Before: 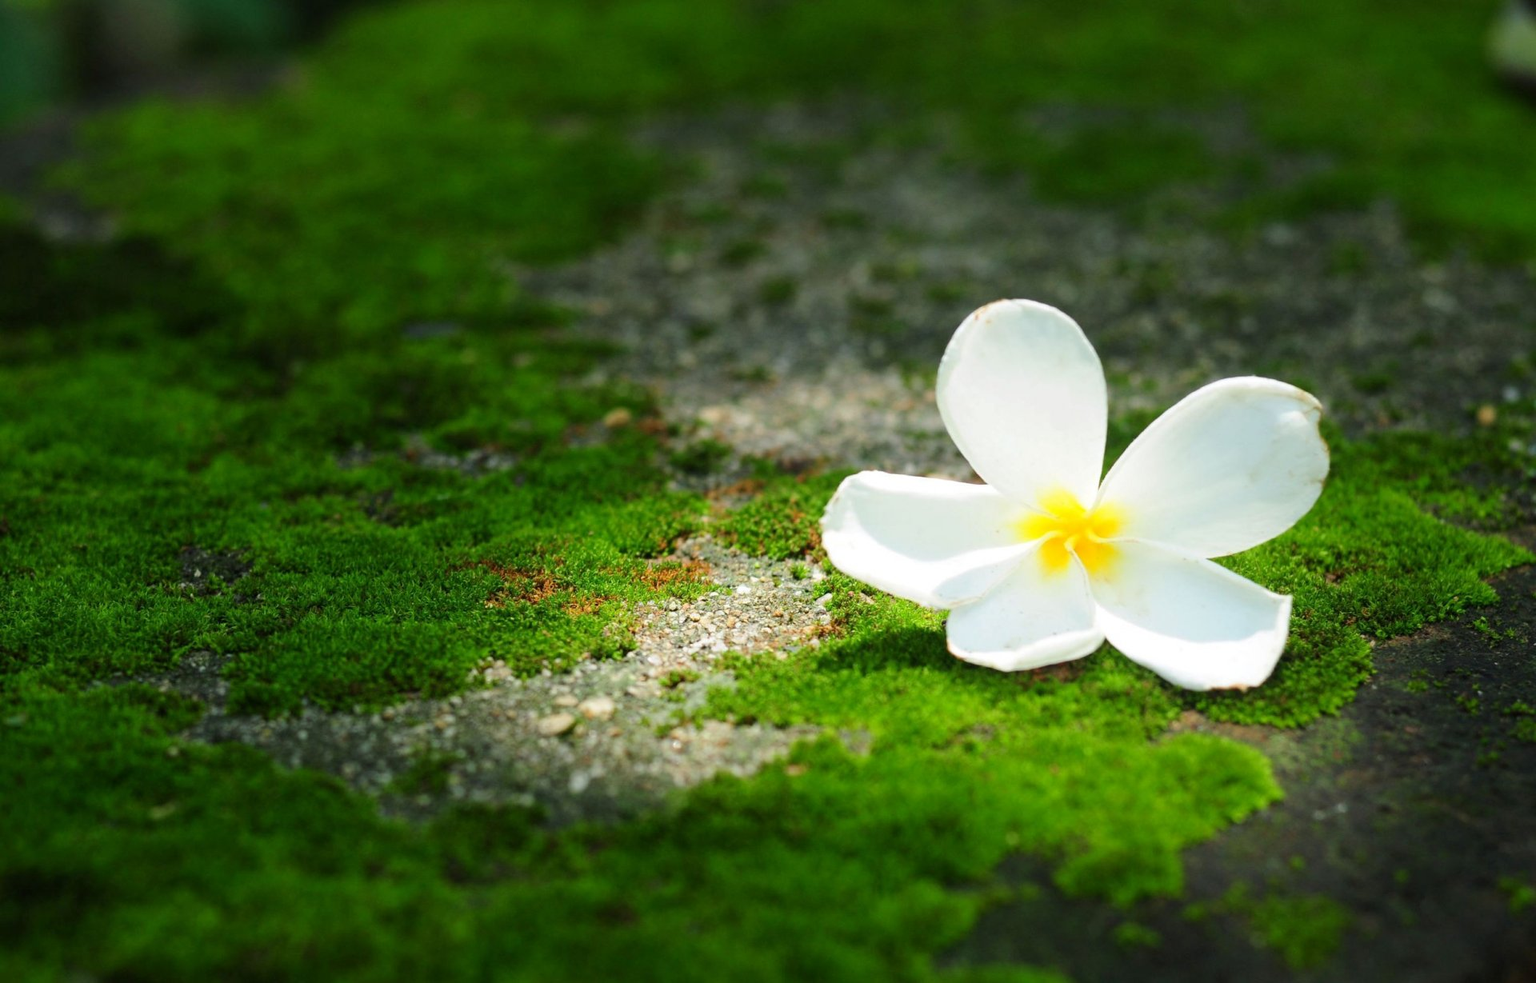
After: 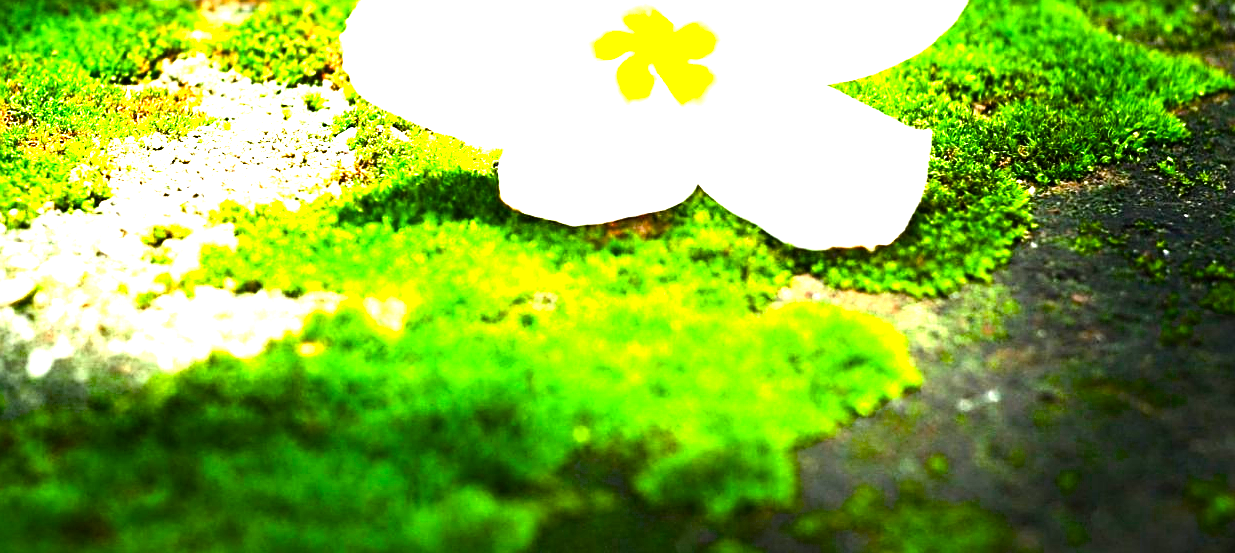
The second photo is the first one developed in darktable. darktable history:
crop and rotate: left 35.628%, top 50.084%, bottom 4.91%
sharpen: on, module defaults
tone equalizer: -8 EV -0.386 EV, -7 EV -0.426 EV, -6 EV -0.314 EV, -5 EV -0.252 EV, -3 EV 0.21 EV, -2 EV 0.335 EV, -1 EV 0.393 EV, +0 EV 0.407 EV
exposure: black level correction 0, exposure 1.104 EV, compensate highlight preservation false
color balance rgb: power › hue 62.04°, highlights gain › chroma 0.132%, highlights gain › hue 330.83°, perceptual saturation grading › global saturation 20%, perceptual saturation grading › highlights -14.405%, perceptual saturation grading › shadows 49.595%, perceptual brilliance grading › highlights 46.788%, perceptual brilliance grading › mid-tones 21.333%, perceptual brilliance grading › shadows -6.062%, global vibrance 9.856%, contrast 15.295%, saturation formula JzAzBz (2021)
